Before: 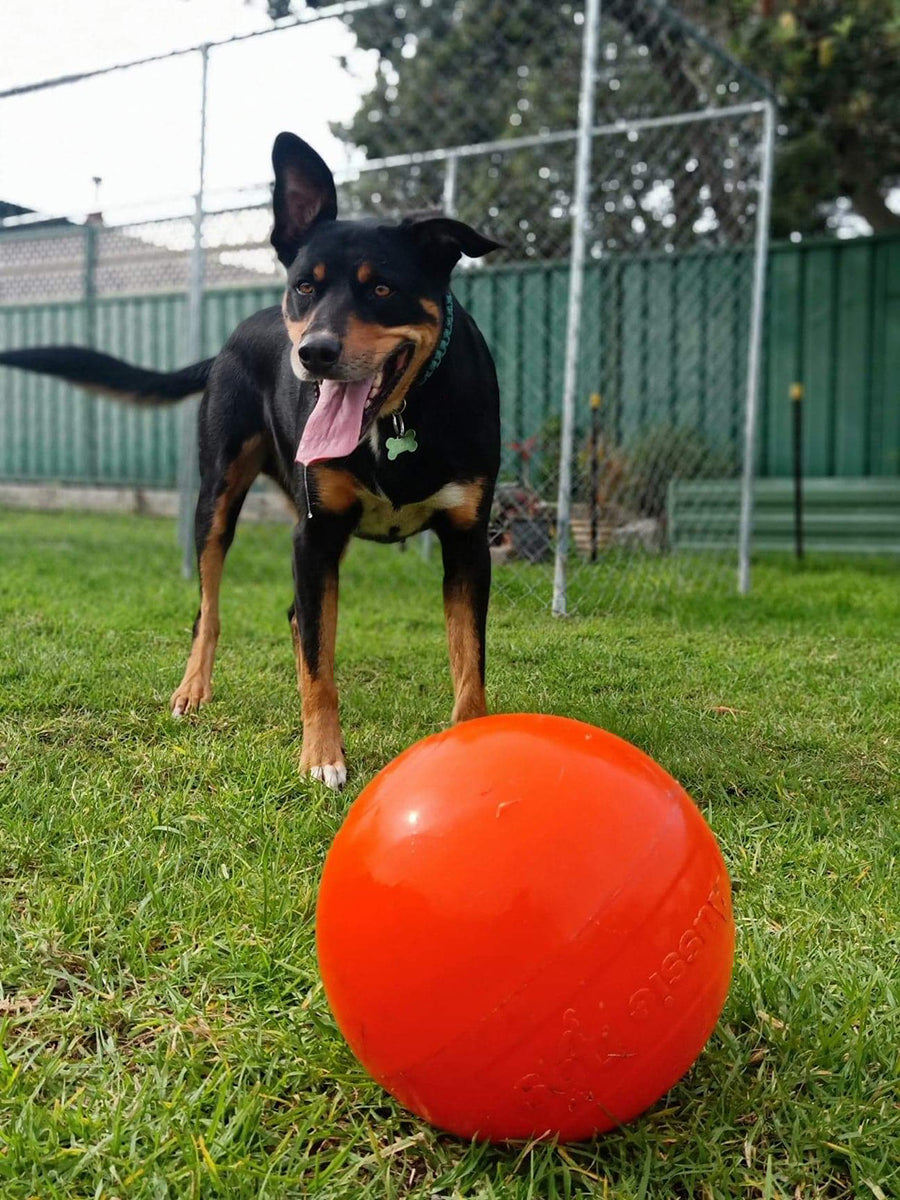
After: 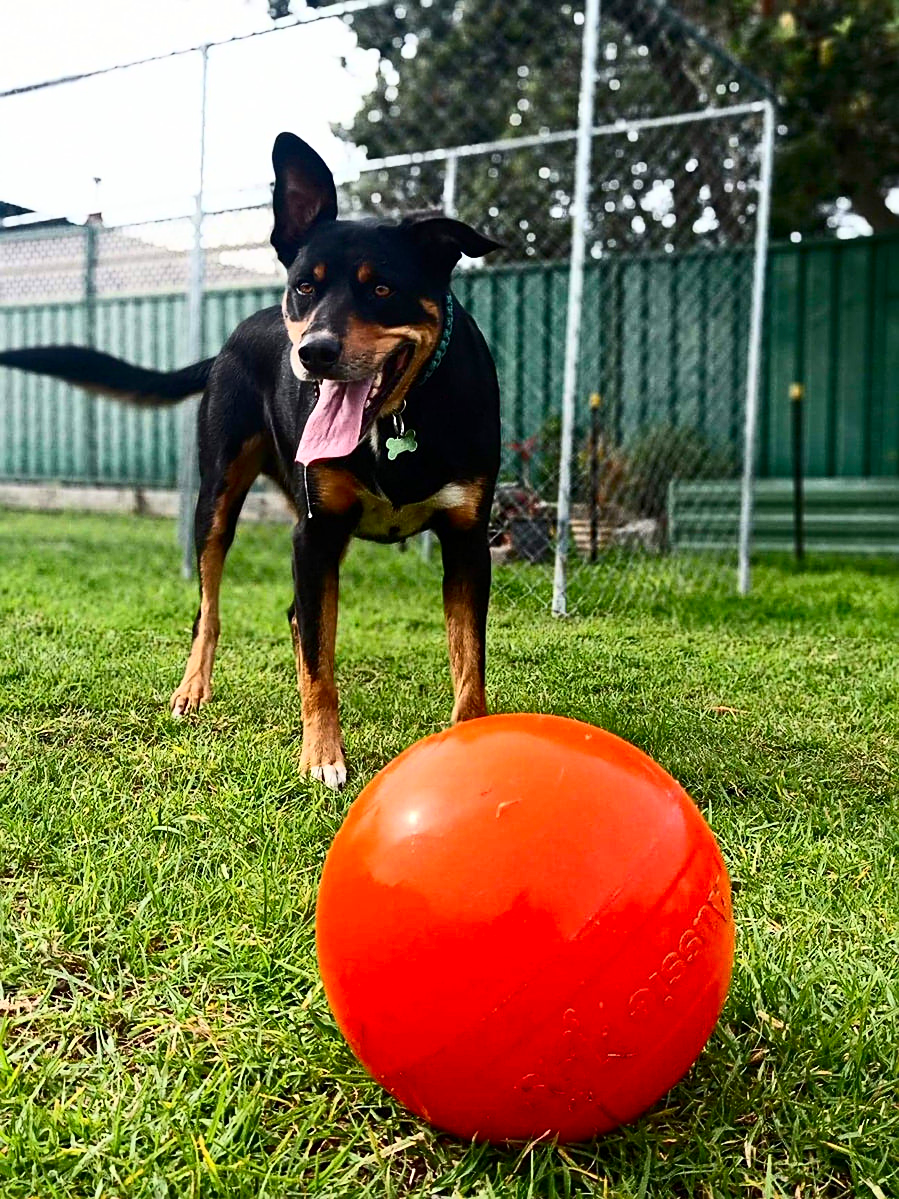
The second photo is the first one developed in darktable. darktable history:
exposure: black level correction 0.001, compensate exposure bias true, compensate highlight preservation false
contrast brightness saturation: contrast 0.399, brightness 0.106, saturation 0.208
crop: left 0.034%
sharpen: on, module defaults
